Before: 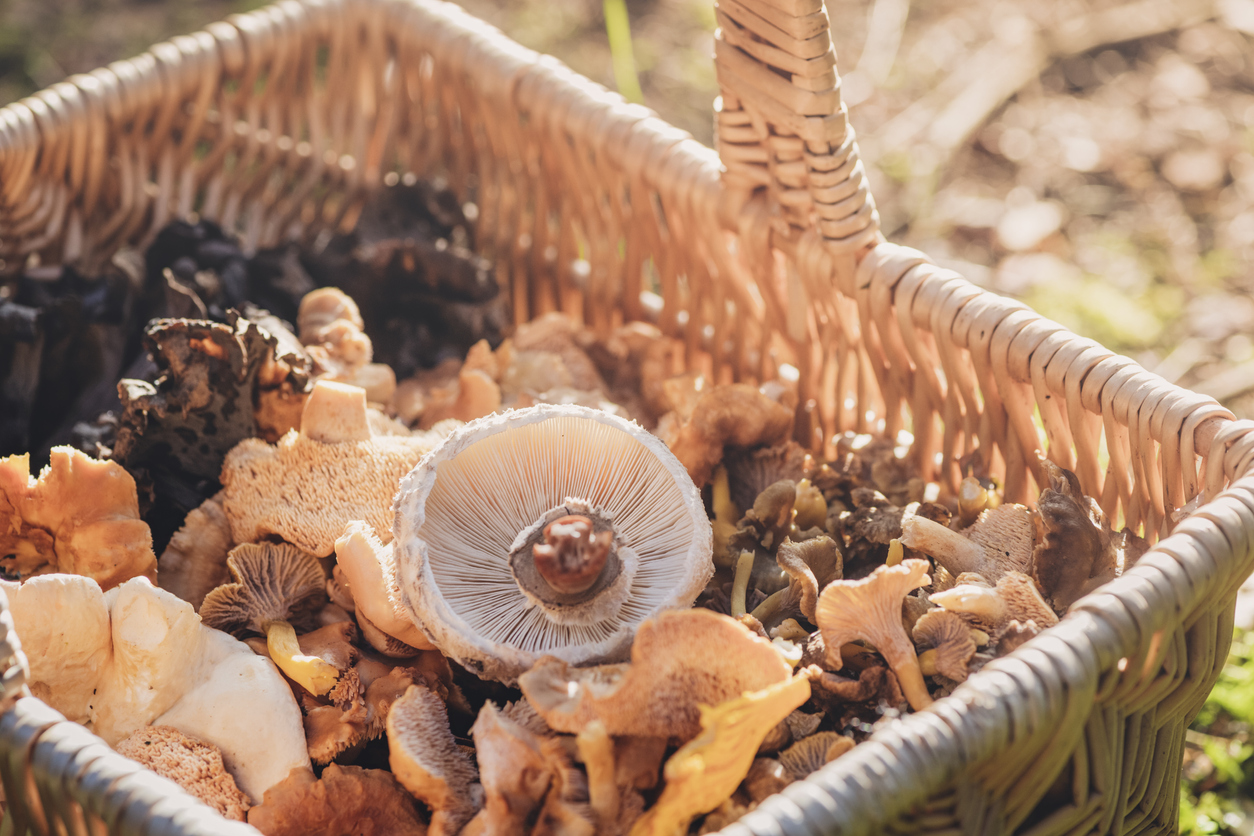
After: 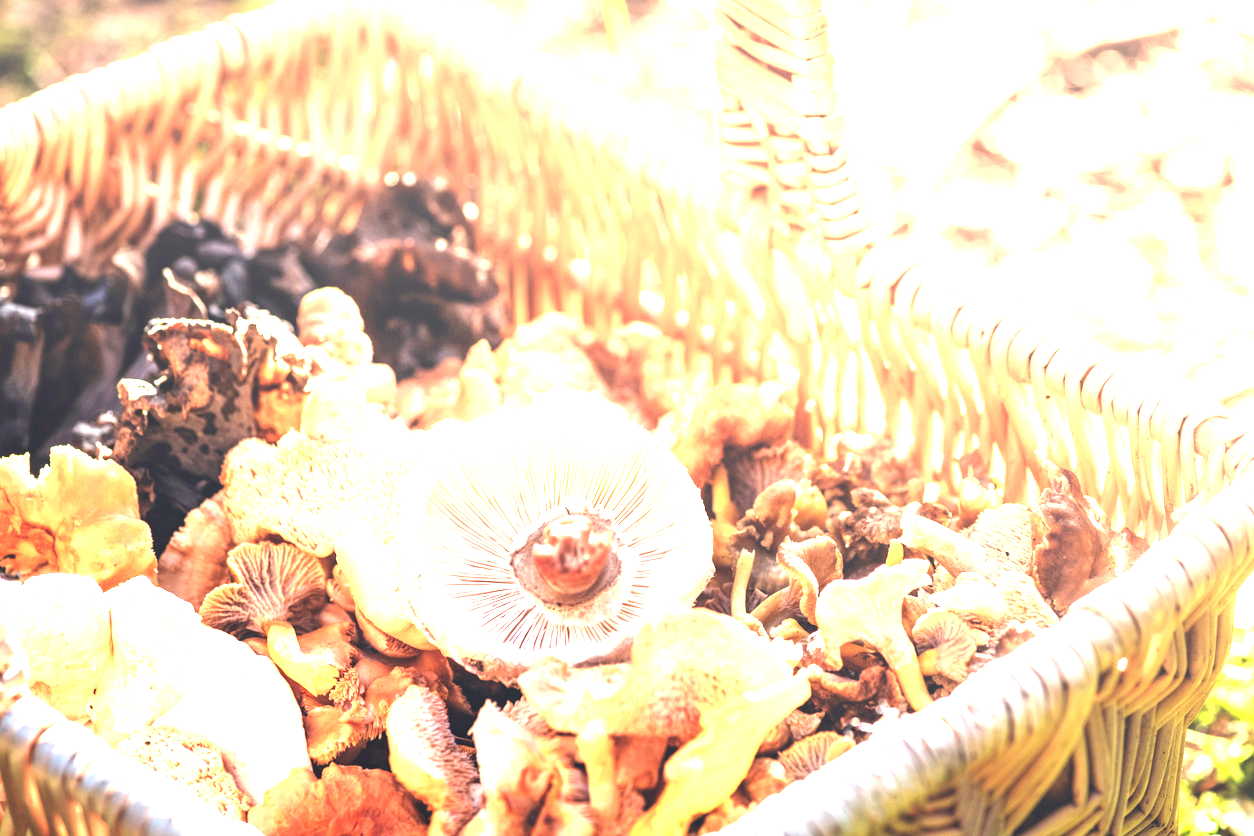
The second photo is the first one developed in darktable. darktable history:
exposure: exposure 2.207 EV, compensate highlight preservation false
local contrast: highlights 100%, shadows 100%, detail 120%, midtone range 0.2
